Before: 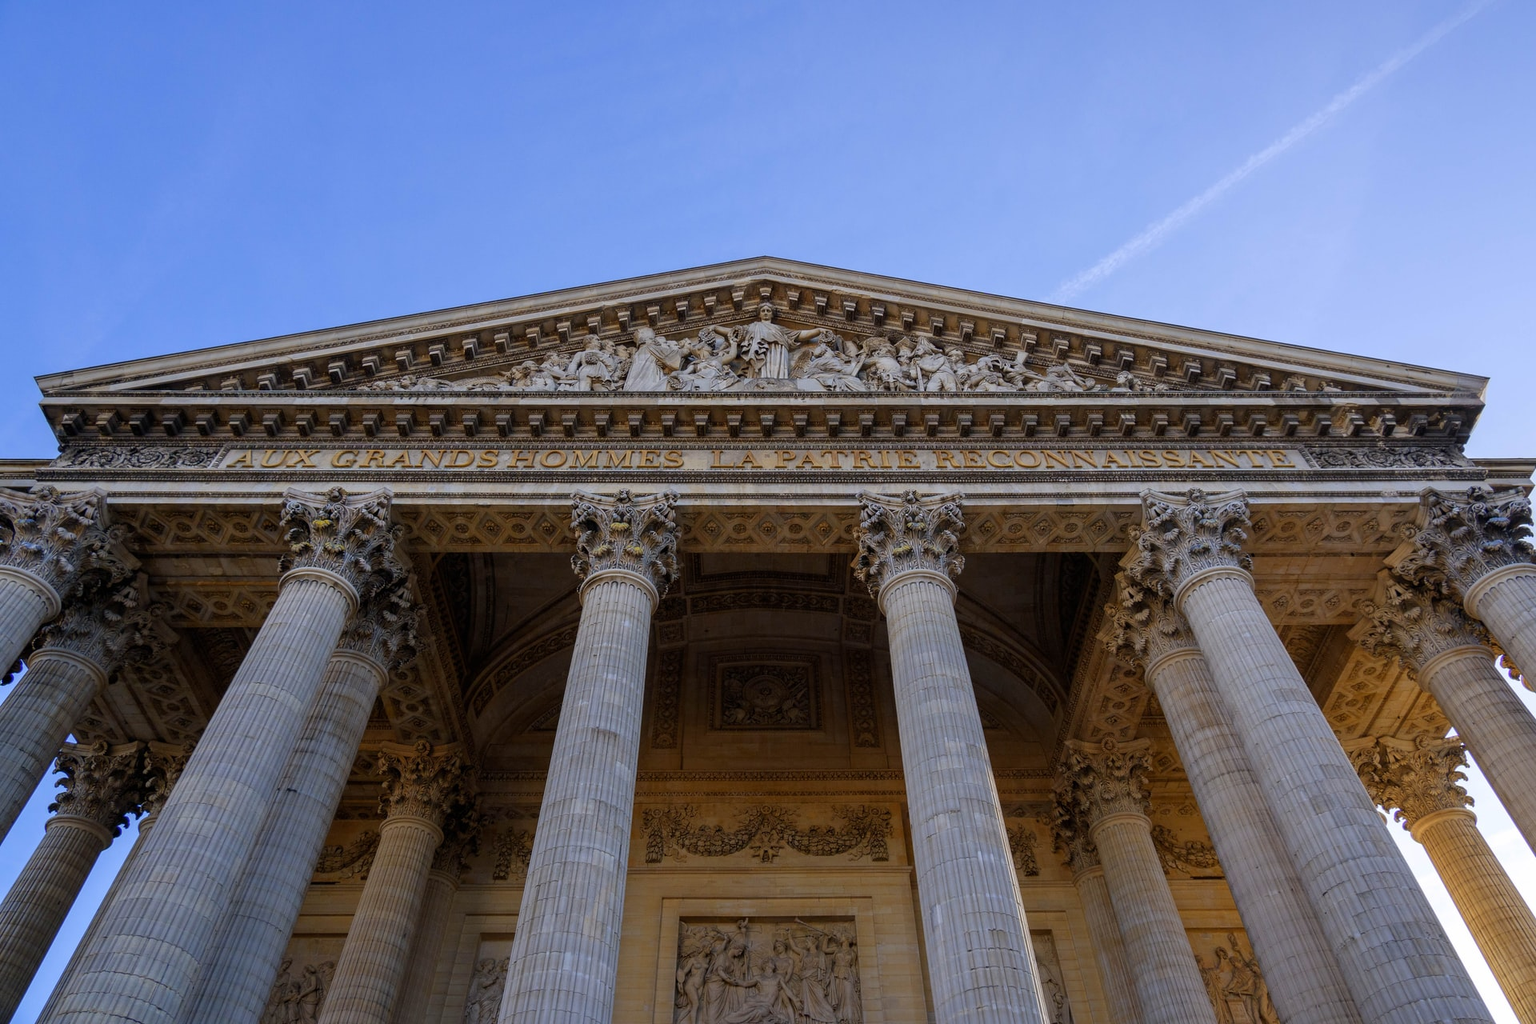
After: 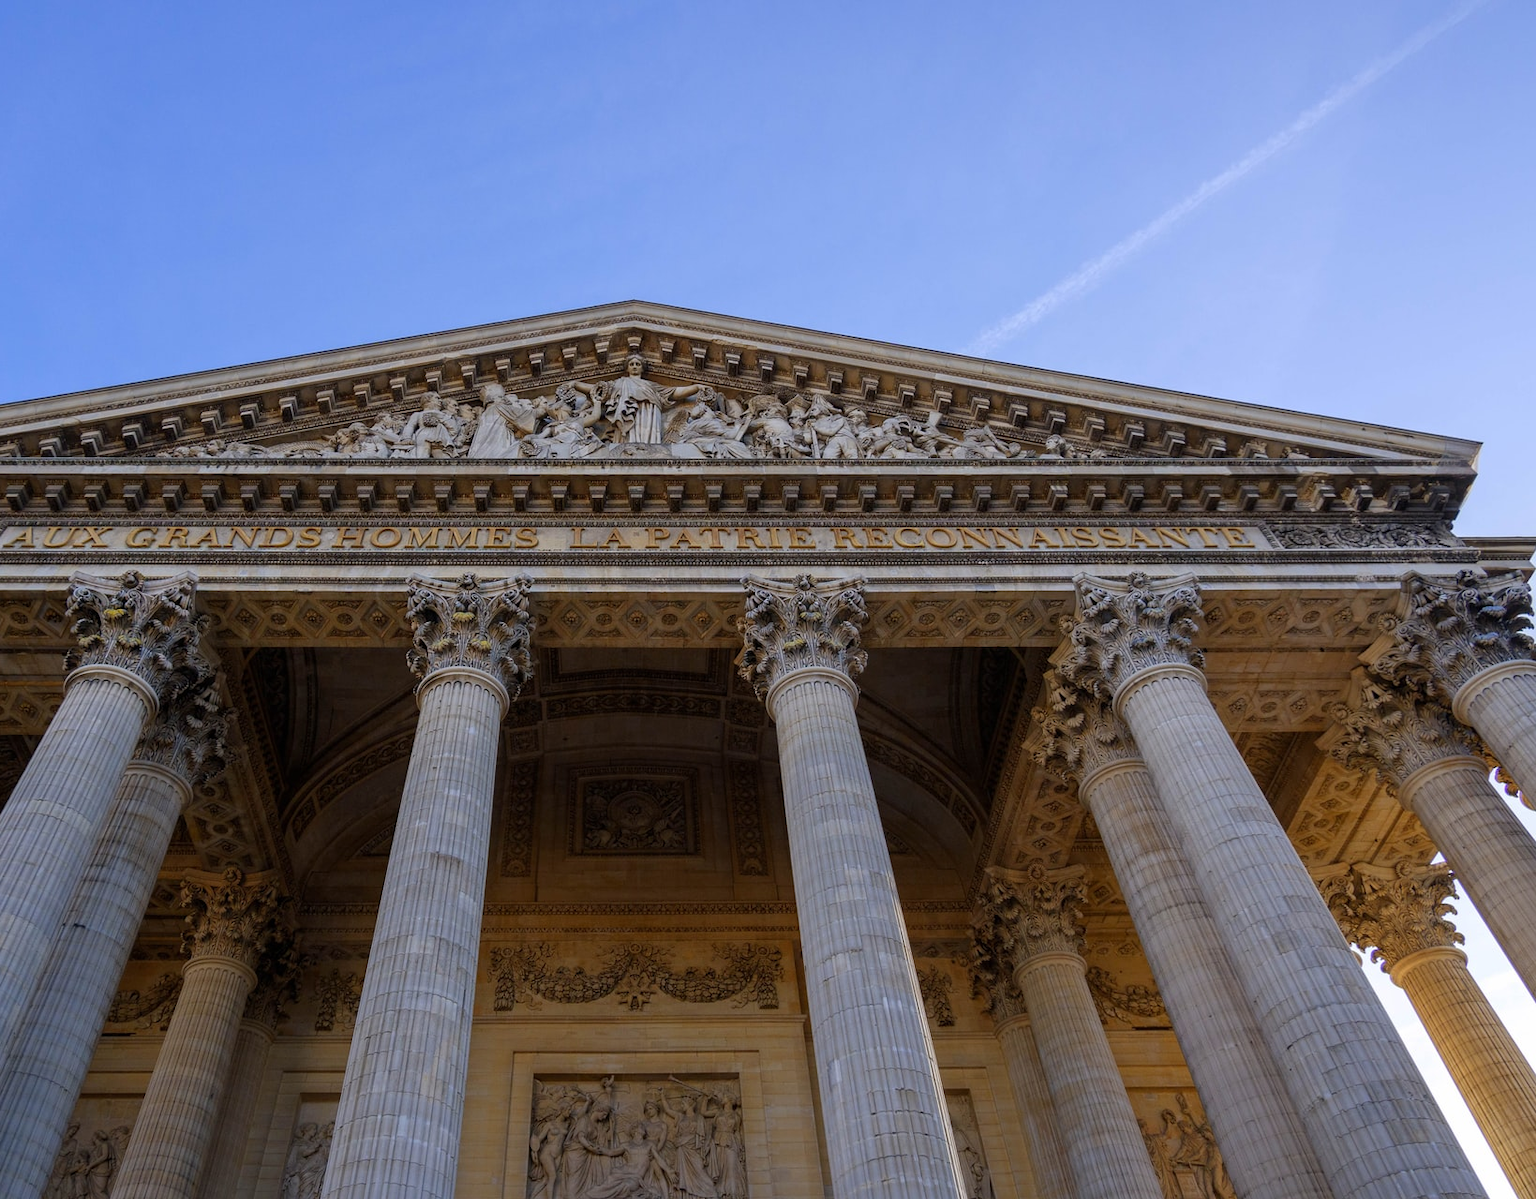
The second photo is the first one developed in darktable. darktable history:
rotate and perspective: crop left 0, crop top 0
crop and rotate: left 14.584%
